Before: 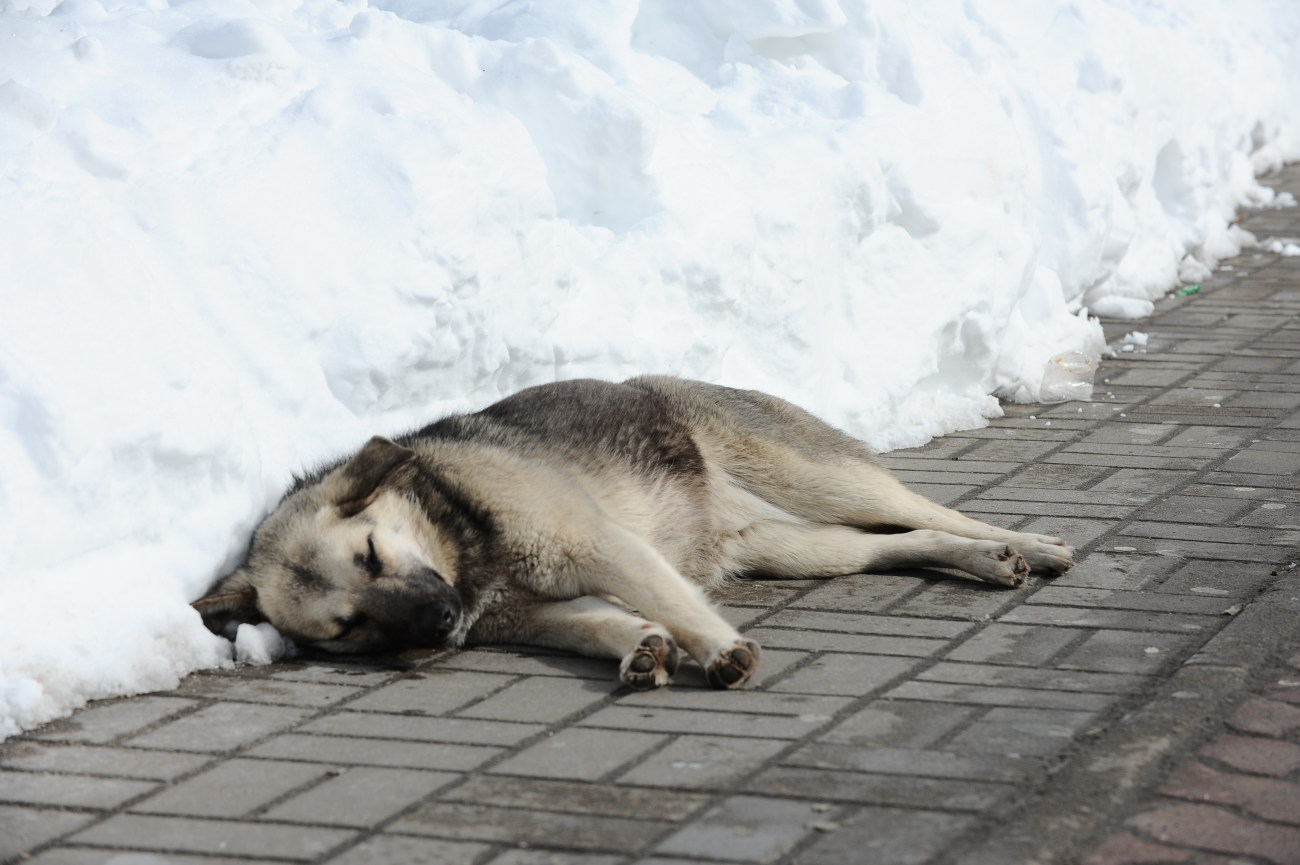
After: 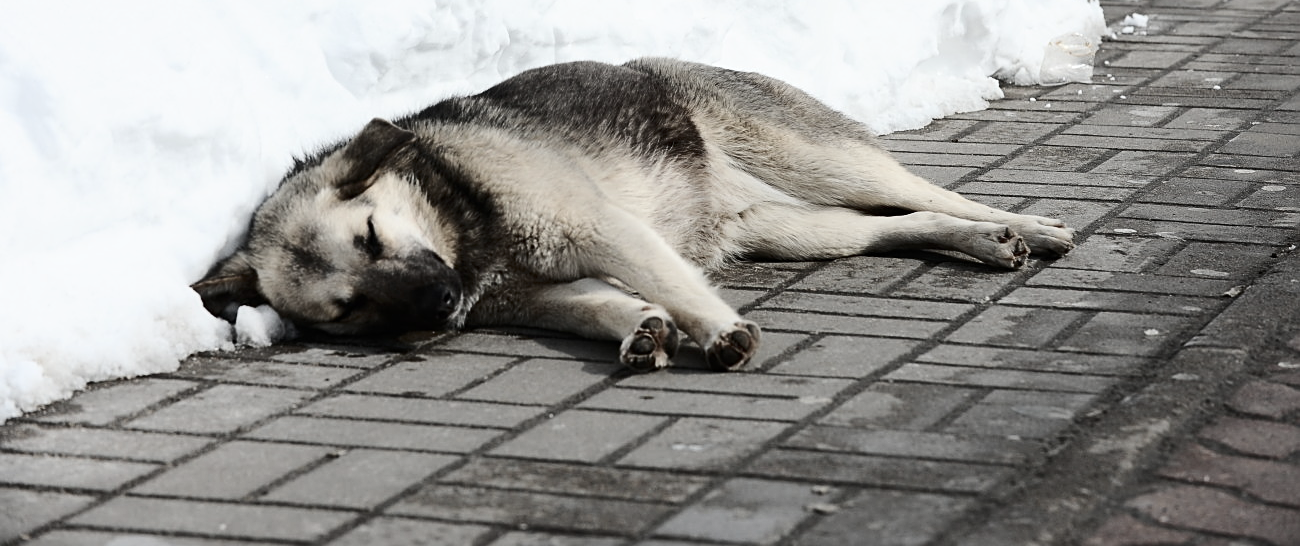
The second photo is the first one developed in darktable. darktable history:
sharpen: on, module defaults
contrast brightness saturation: contrast 0.246, saturation -0.312
crop and rotate: top 36.867%
